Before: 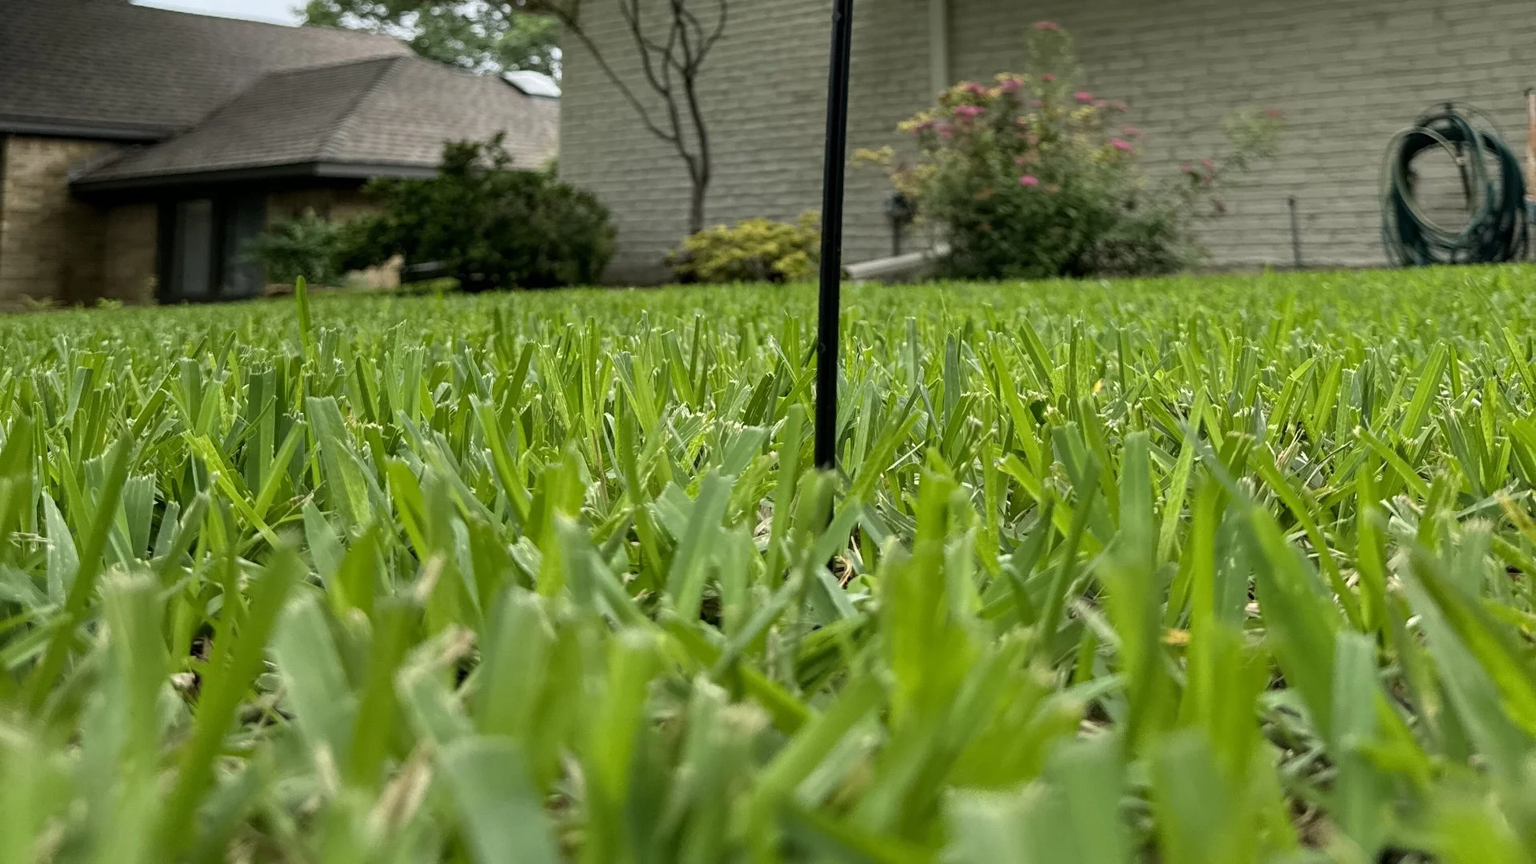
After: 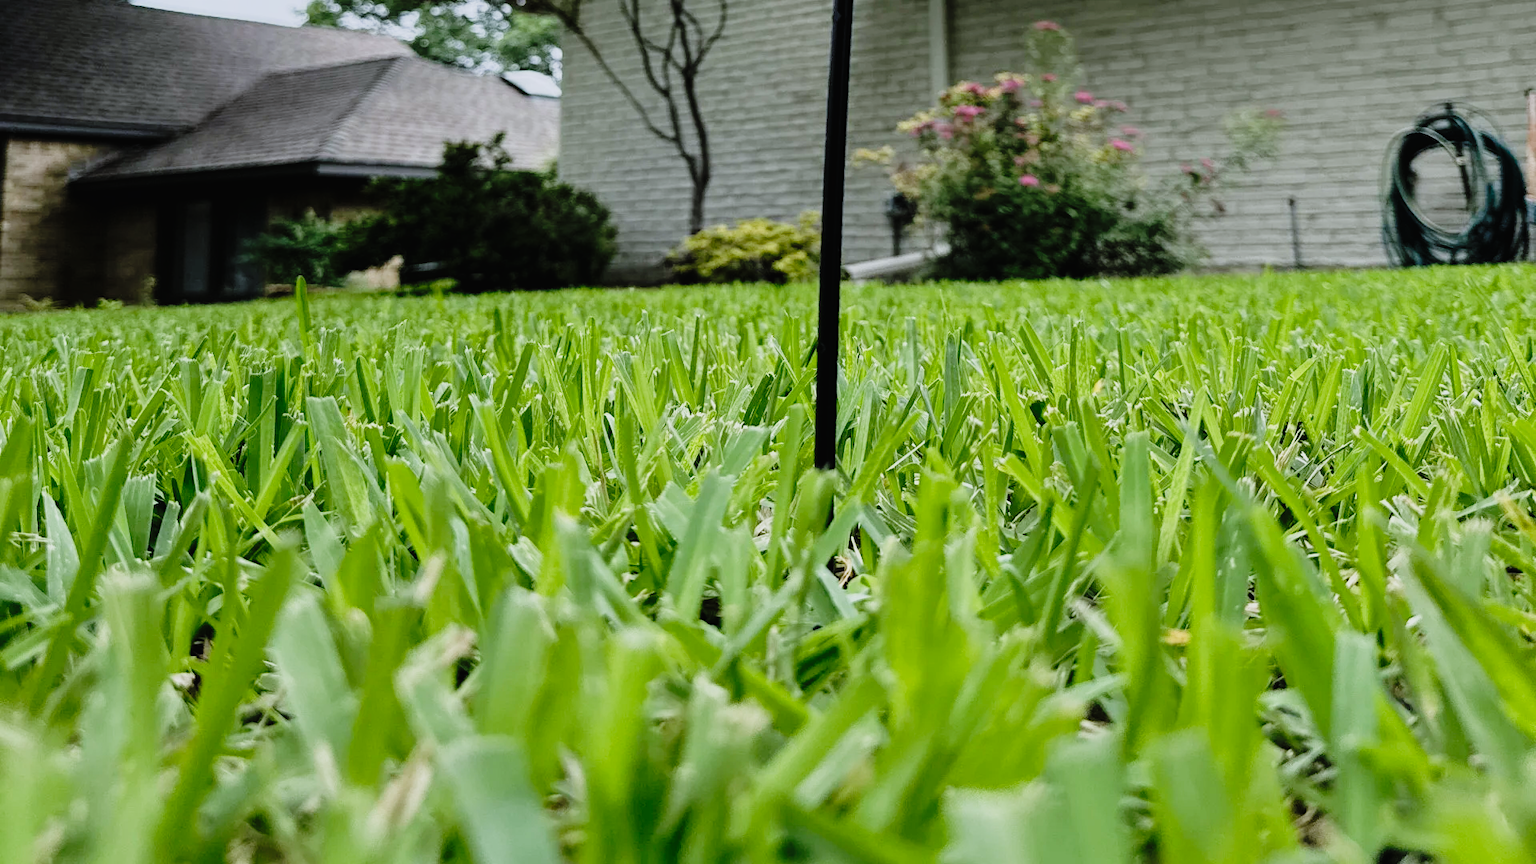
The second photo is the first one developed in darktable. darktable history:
tone curve: curves: ch0 [(0, 0.014) (0.17, 0.099) (0.392, 0.438) (0.725, 0.828) (0.872, 0.918) (1, 0.981)]; ch1 [(0, 0) (0.402, 0.36) (0.488, 0.466) (0.5, 0.499) (0.515, 0.515) (0.574, 0.595) (0.619, 0.65) (0.701, 0.725) (1, 1)]; ch2 [(0, 0) (0.432, 0.422) (0.486, 0.49) (0.503, 0.503) (0.523, 0.554) (0.562, 0.606) (0.644, 0.694) (0.717, 0.753) (1, 0.991)], preserve colors none
color calibration: illuminant as shot in camera, x 0.365, y 0.379, temperature 4423.17 K
filmic rgb: black relative exposure -7.65 EV, white relative exposure 4.56 EV, hardness 3.61
